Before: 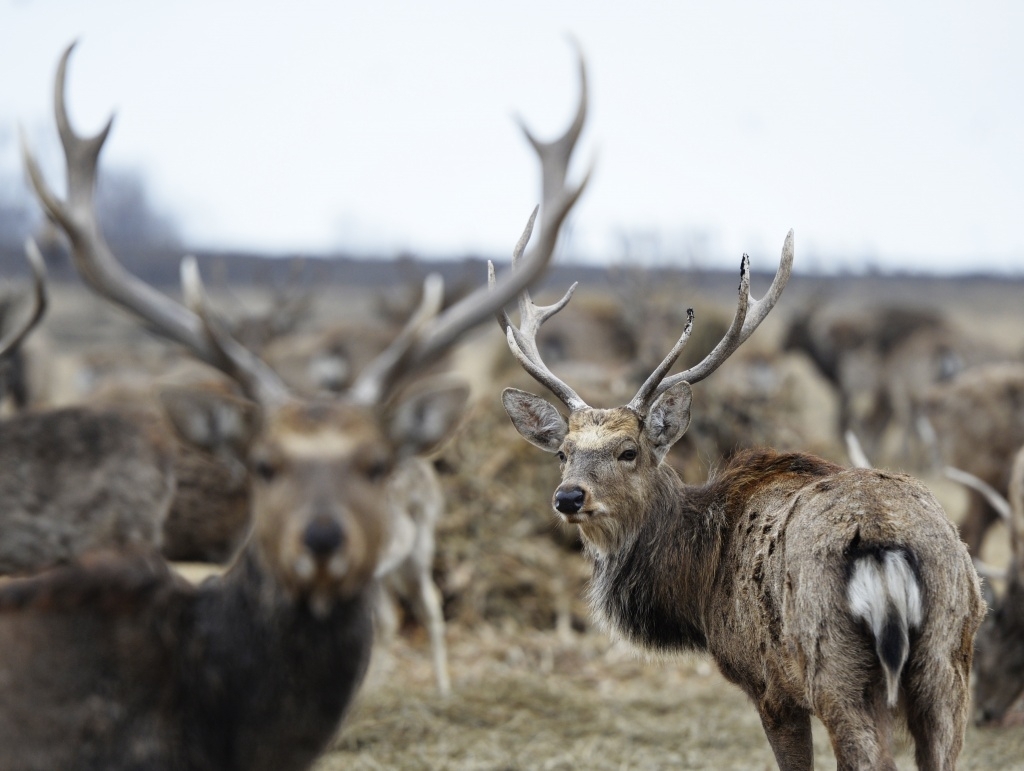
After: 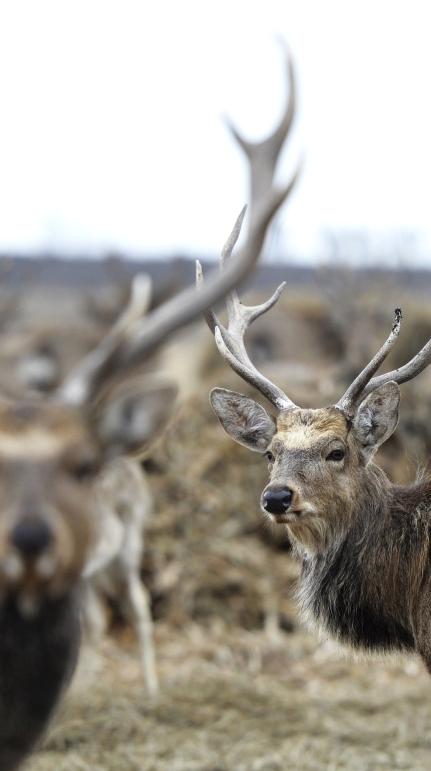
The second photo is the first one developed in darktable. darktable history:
exposure: exposure 0.2 EV, compensate highlight preservation false
crop: left 28.583%, right 29.231%
